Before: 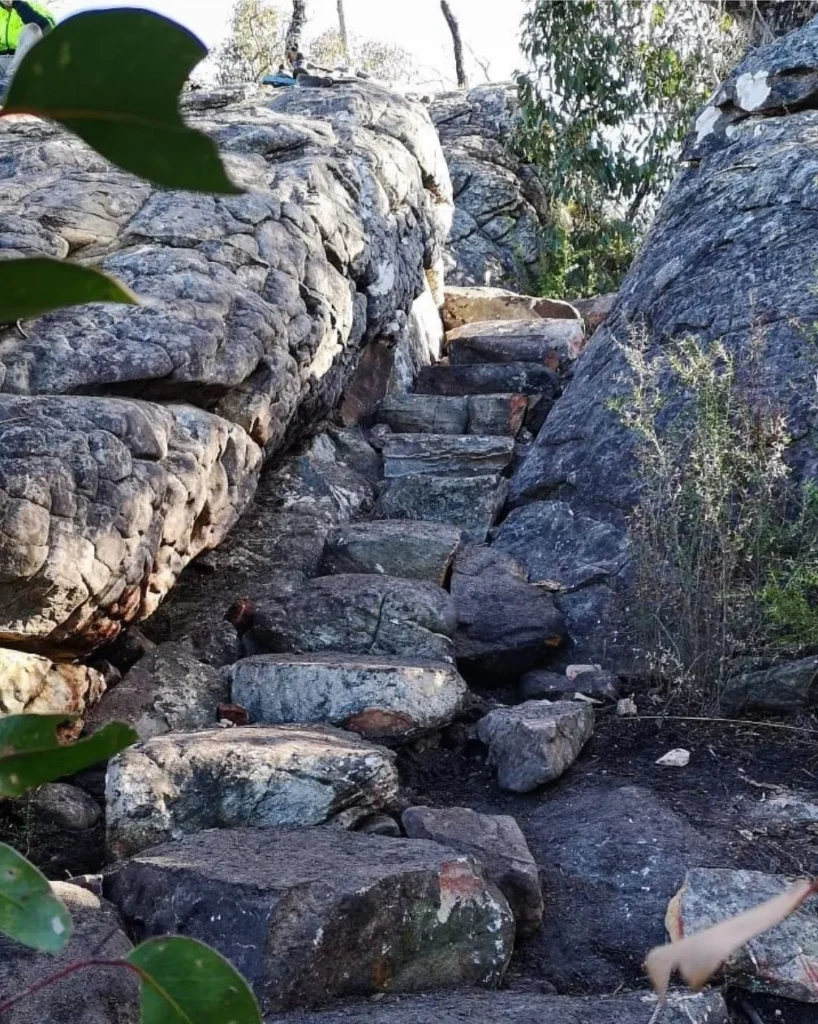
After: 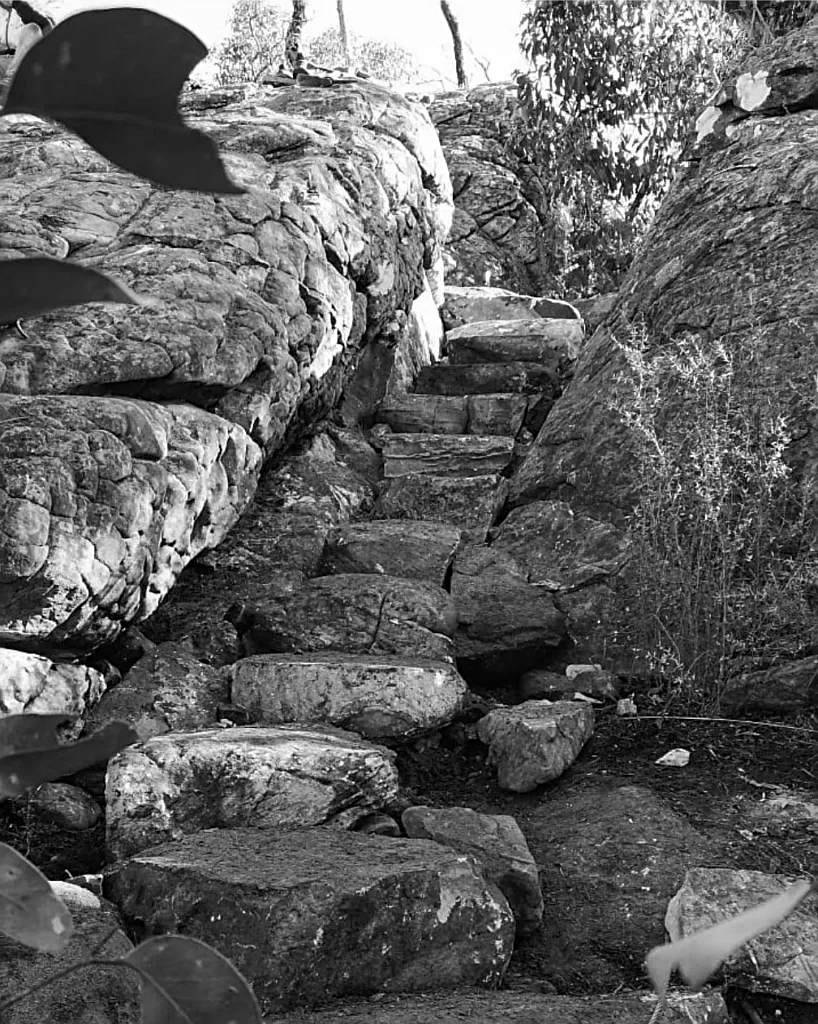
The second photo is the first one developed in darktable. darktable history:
monochrome: a 32, b 64, size 2.3, highlights 1
sharpen: on, module defaults
